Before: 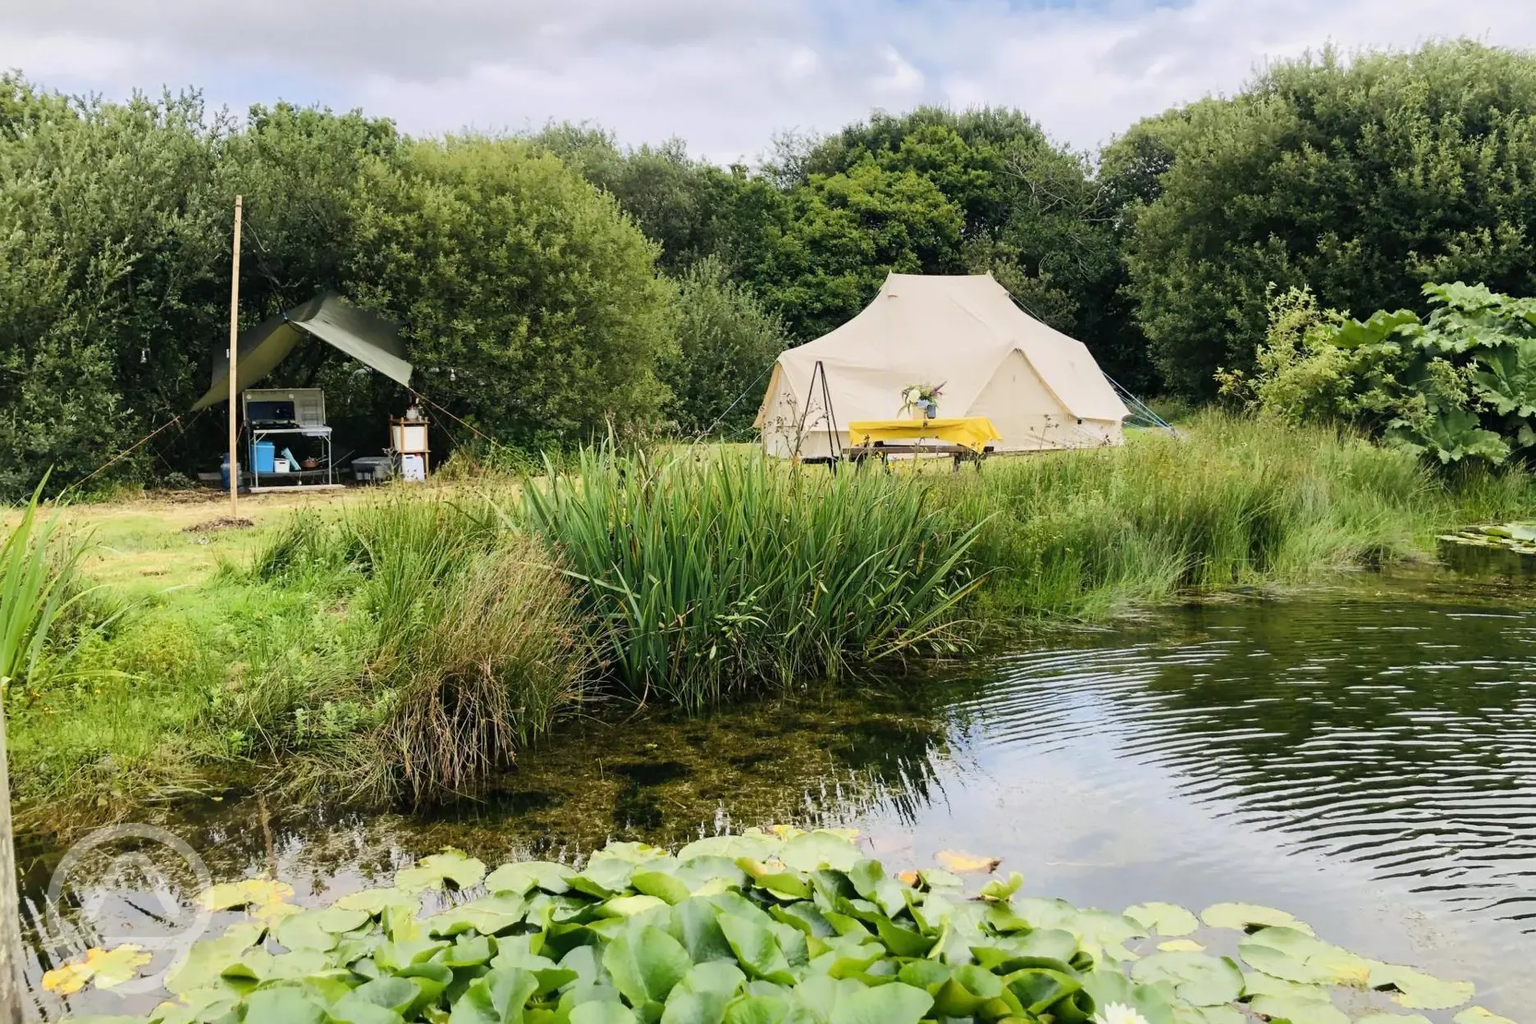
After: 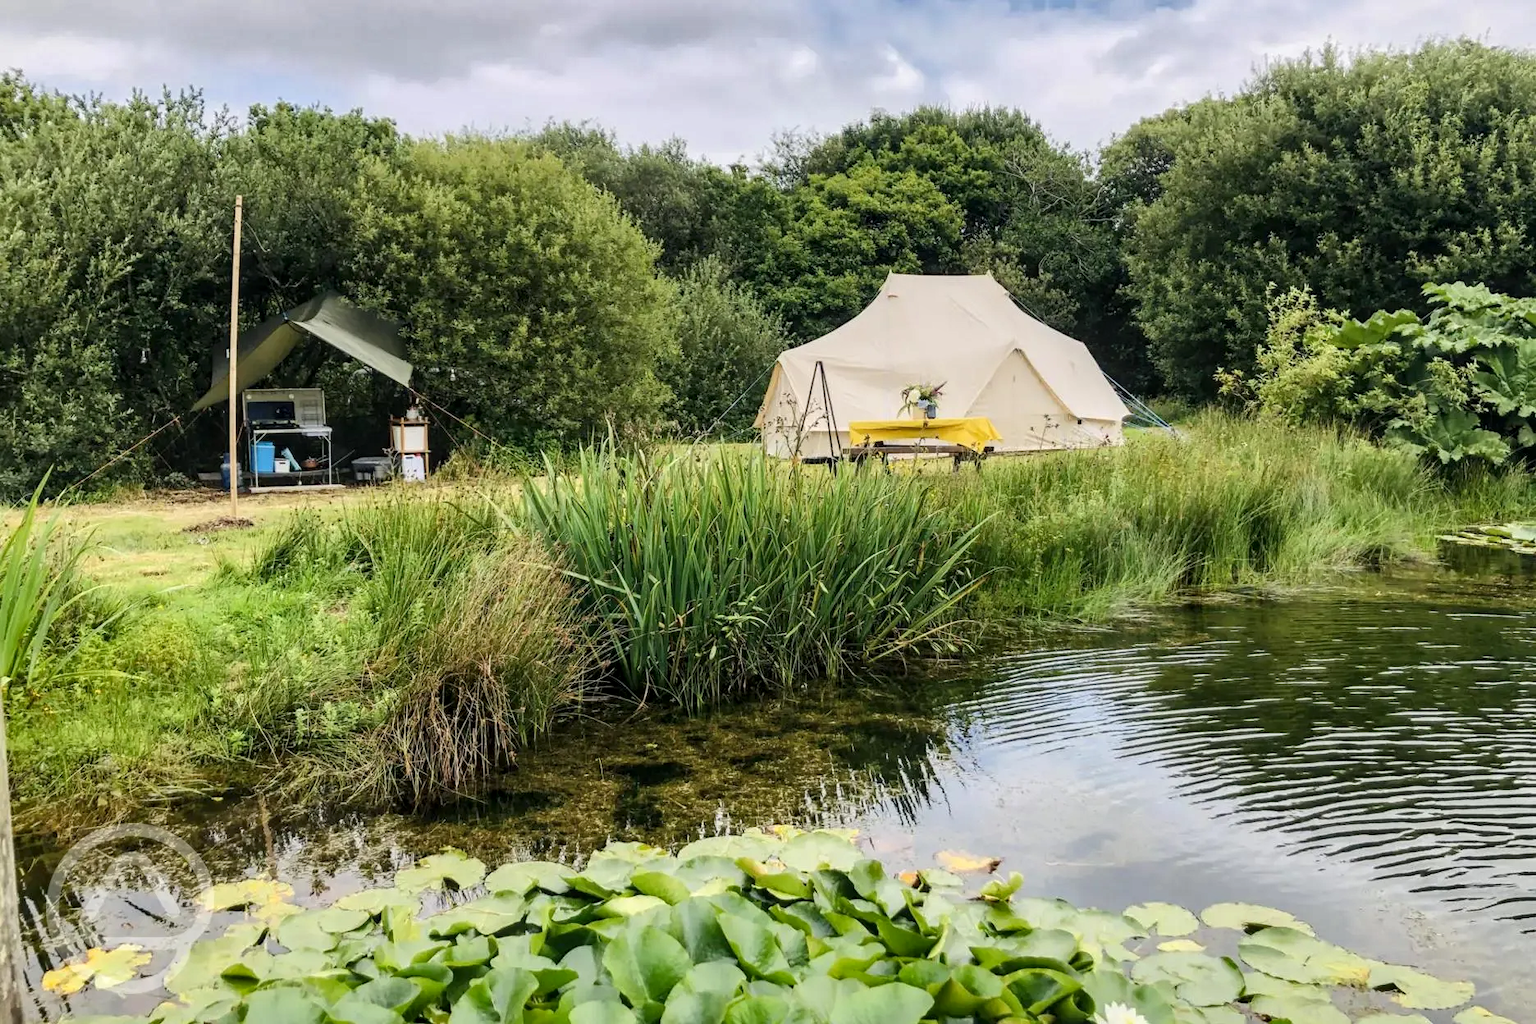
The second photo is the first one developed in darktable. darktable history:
shadows and highlights: shadows 11.14, white point adjustment 1.35, soften with gaussian
local contrast: on, module defaults
